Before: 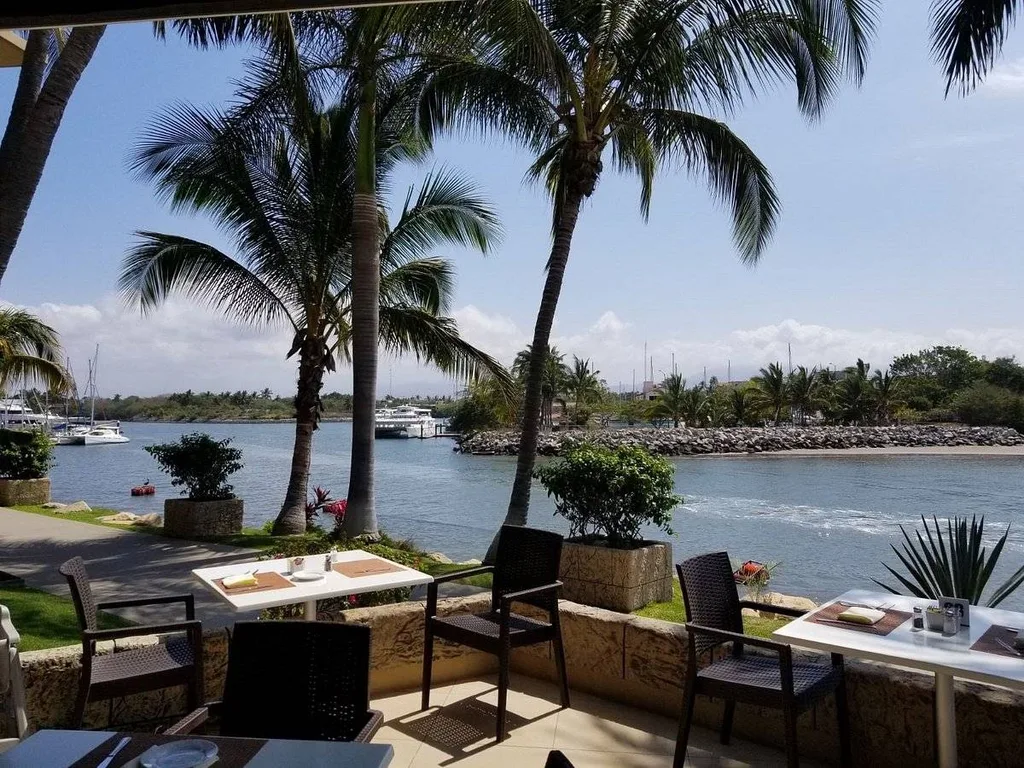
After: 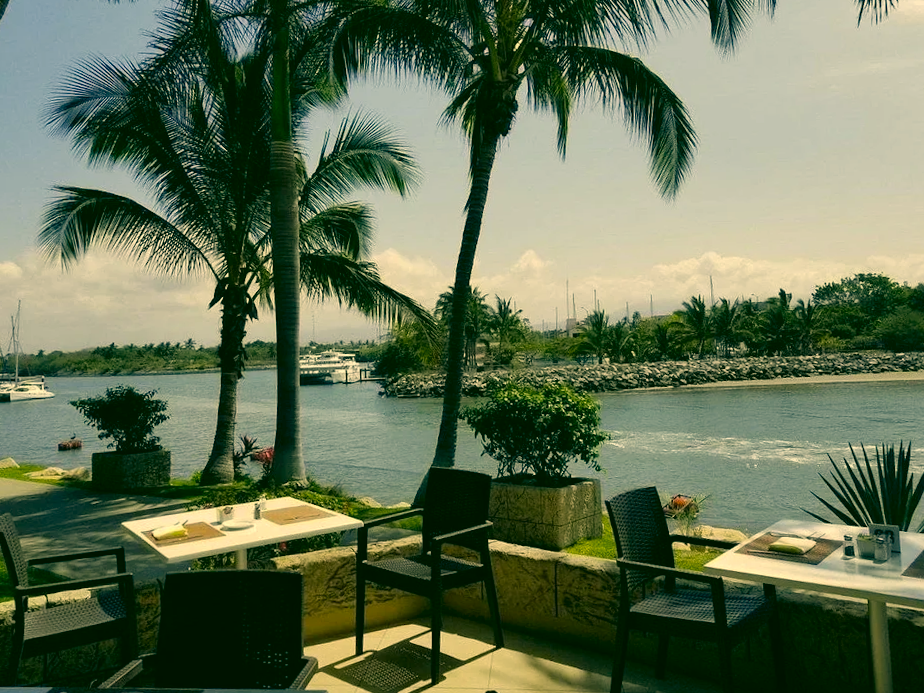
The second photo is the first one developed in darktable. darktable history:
color correction: highlights a* 5.62, highlights b* 33.57, shadows a* -25.86, shadows b* 4.02
crop and rotate: angle 1.96°, left 5.673%, top 5.673%
